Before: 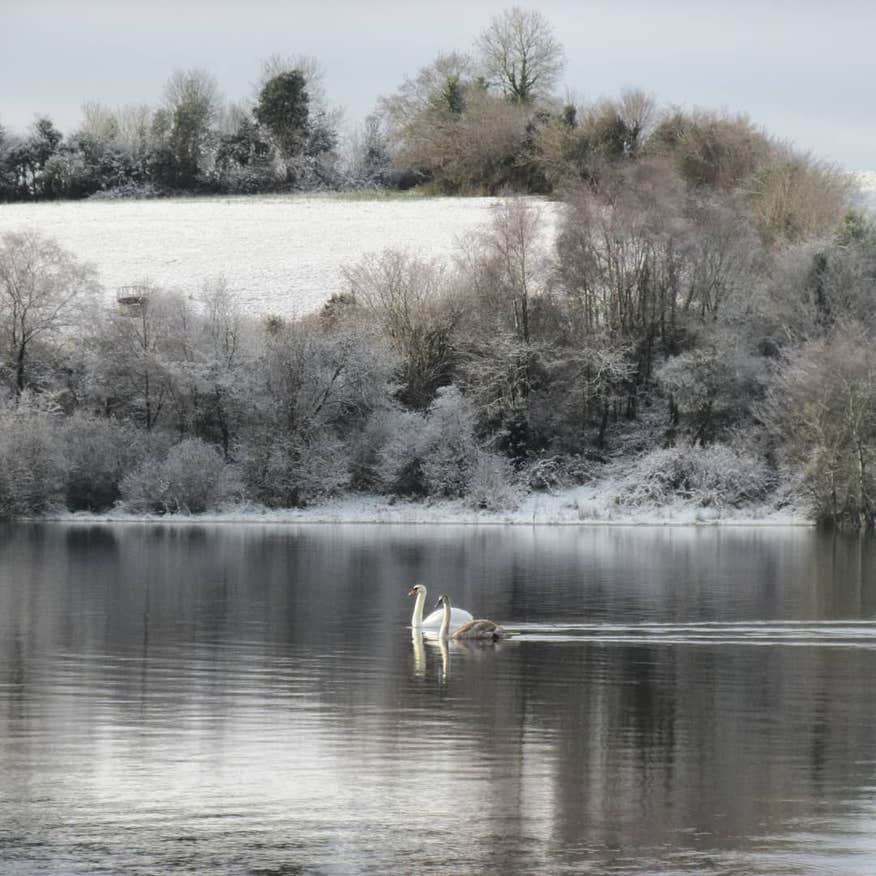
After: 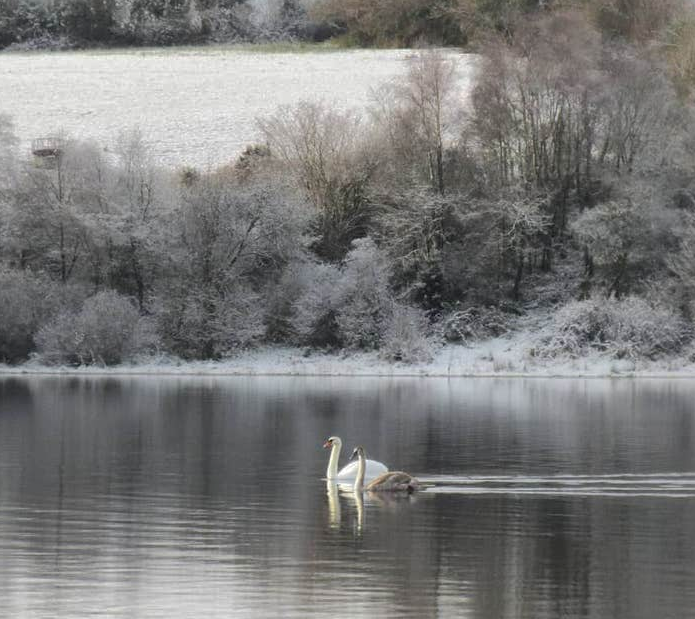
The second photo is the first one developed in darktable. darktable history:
shadows and highlights: on, module defaults
crop: left 9.712%, top 16.928%, right 10.845%, bottom 12.332%
tone equalizer: on, module defaults
